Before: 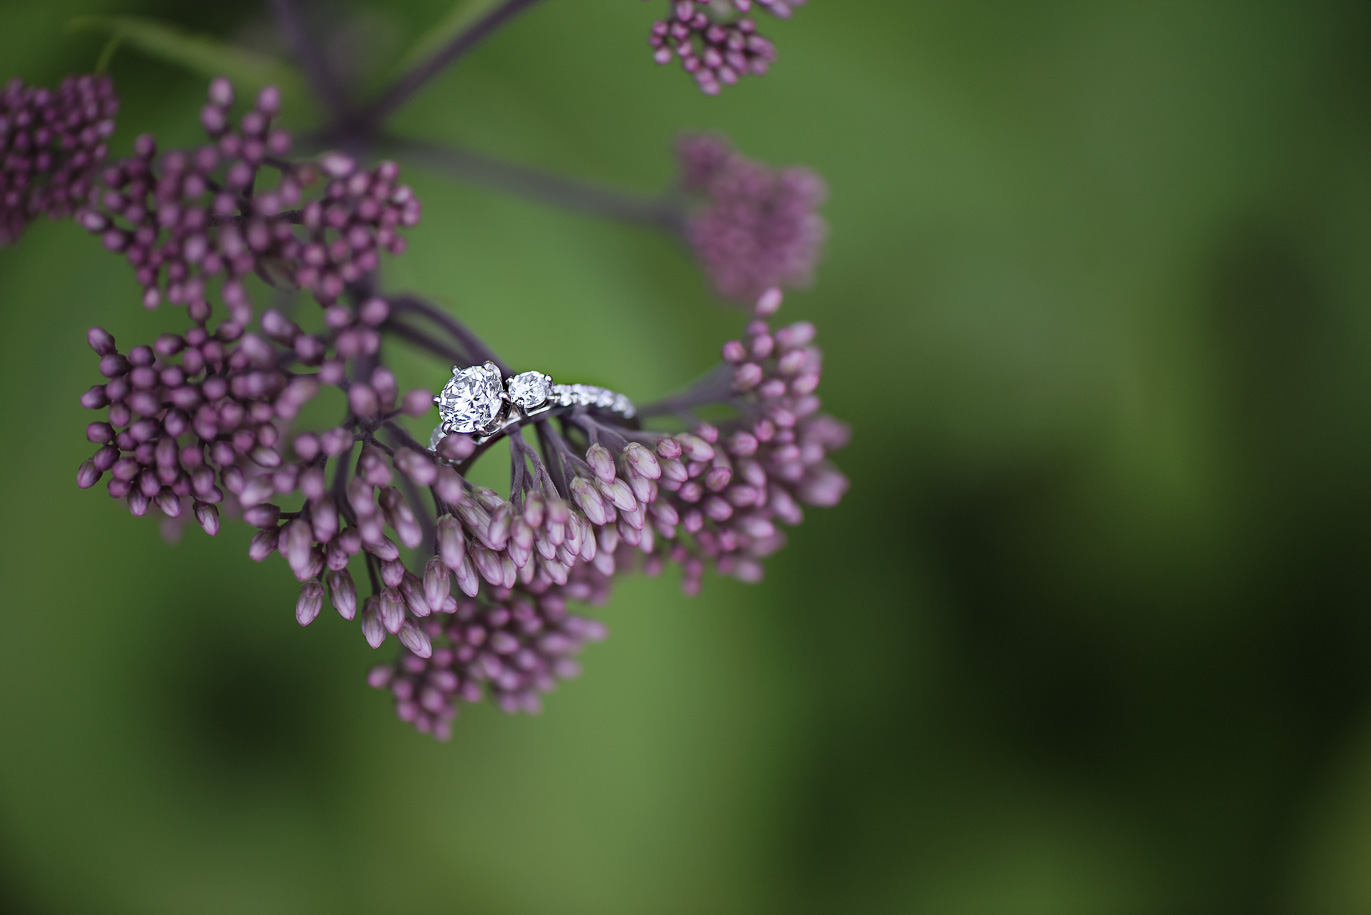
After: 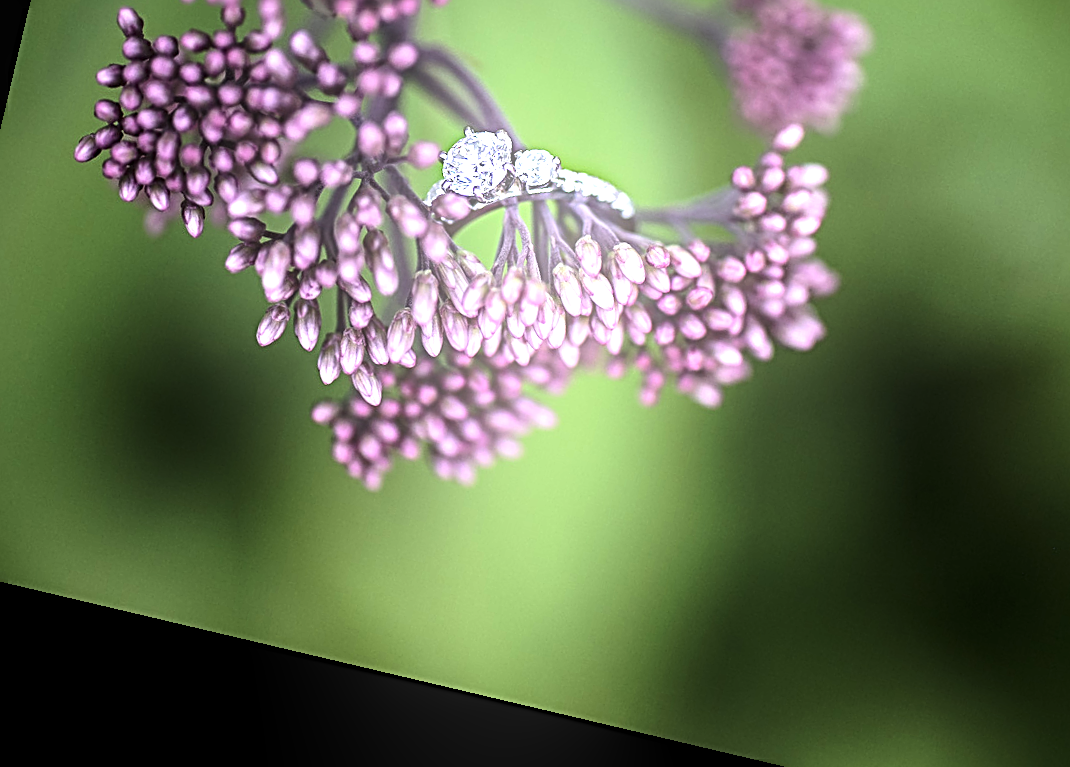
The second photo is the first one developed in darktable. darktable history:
crop: left 6.488%, top 27.668%, right 24.183%, bottom 8.656%
rotate and perspective: rotation 13.27°, automatic cropping off
sharpen: radius 3.025, amount 0.757
exposure: black level correction 0, exposure 0.7 EV, compensate exposure bias true, compensate highlight preservation false
bloom: on, module defaults
local contrast: on, module defaults
tone equalizer: -8 EV -1.08 EV, -7 EV -1.01 EV, -6 EV -0.867 EV, -5 EV -0.578 EV, -3 EV 0.578 EV, -2 EV 0.867 EV, -1 EV 1.01 EV, +0 EV 1.08 EV, edges refinement/feathering 500, mask exposure compensation -1.57 EV, preserve details no
